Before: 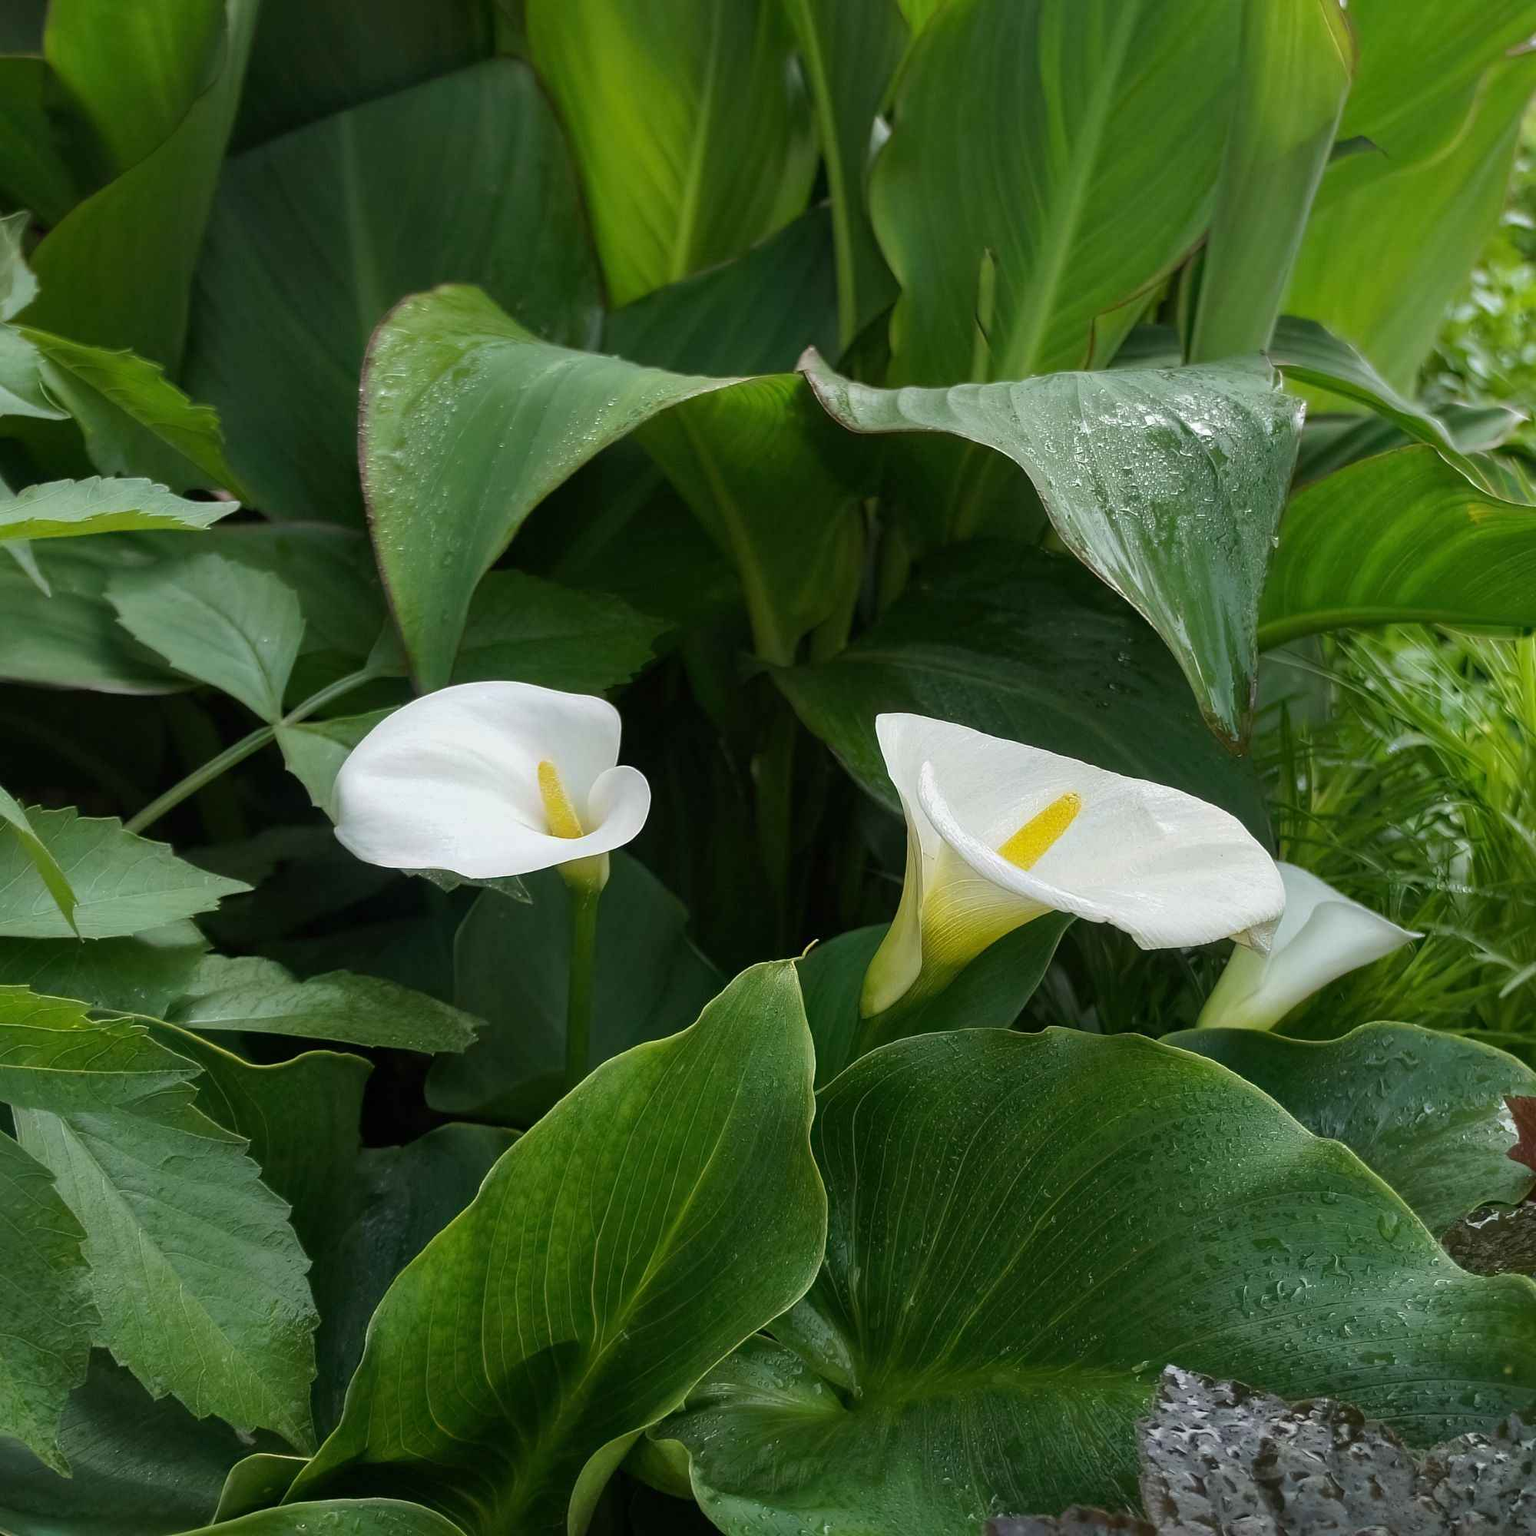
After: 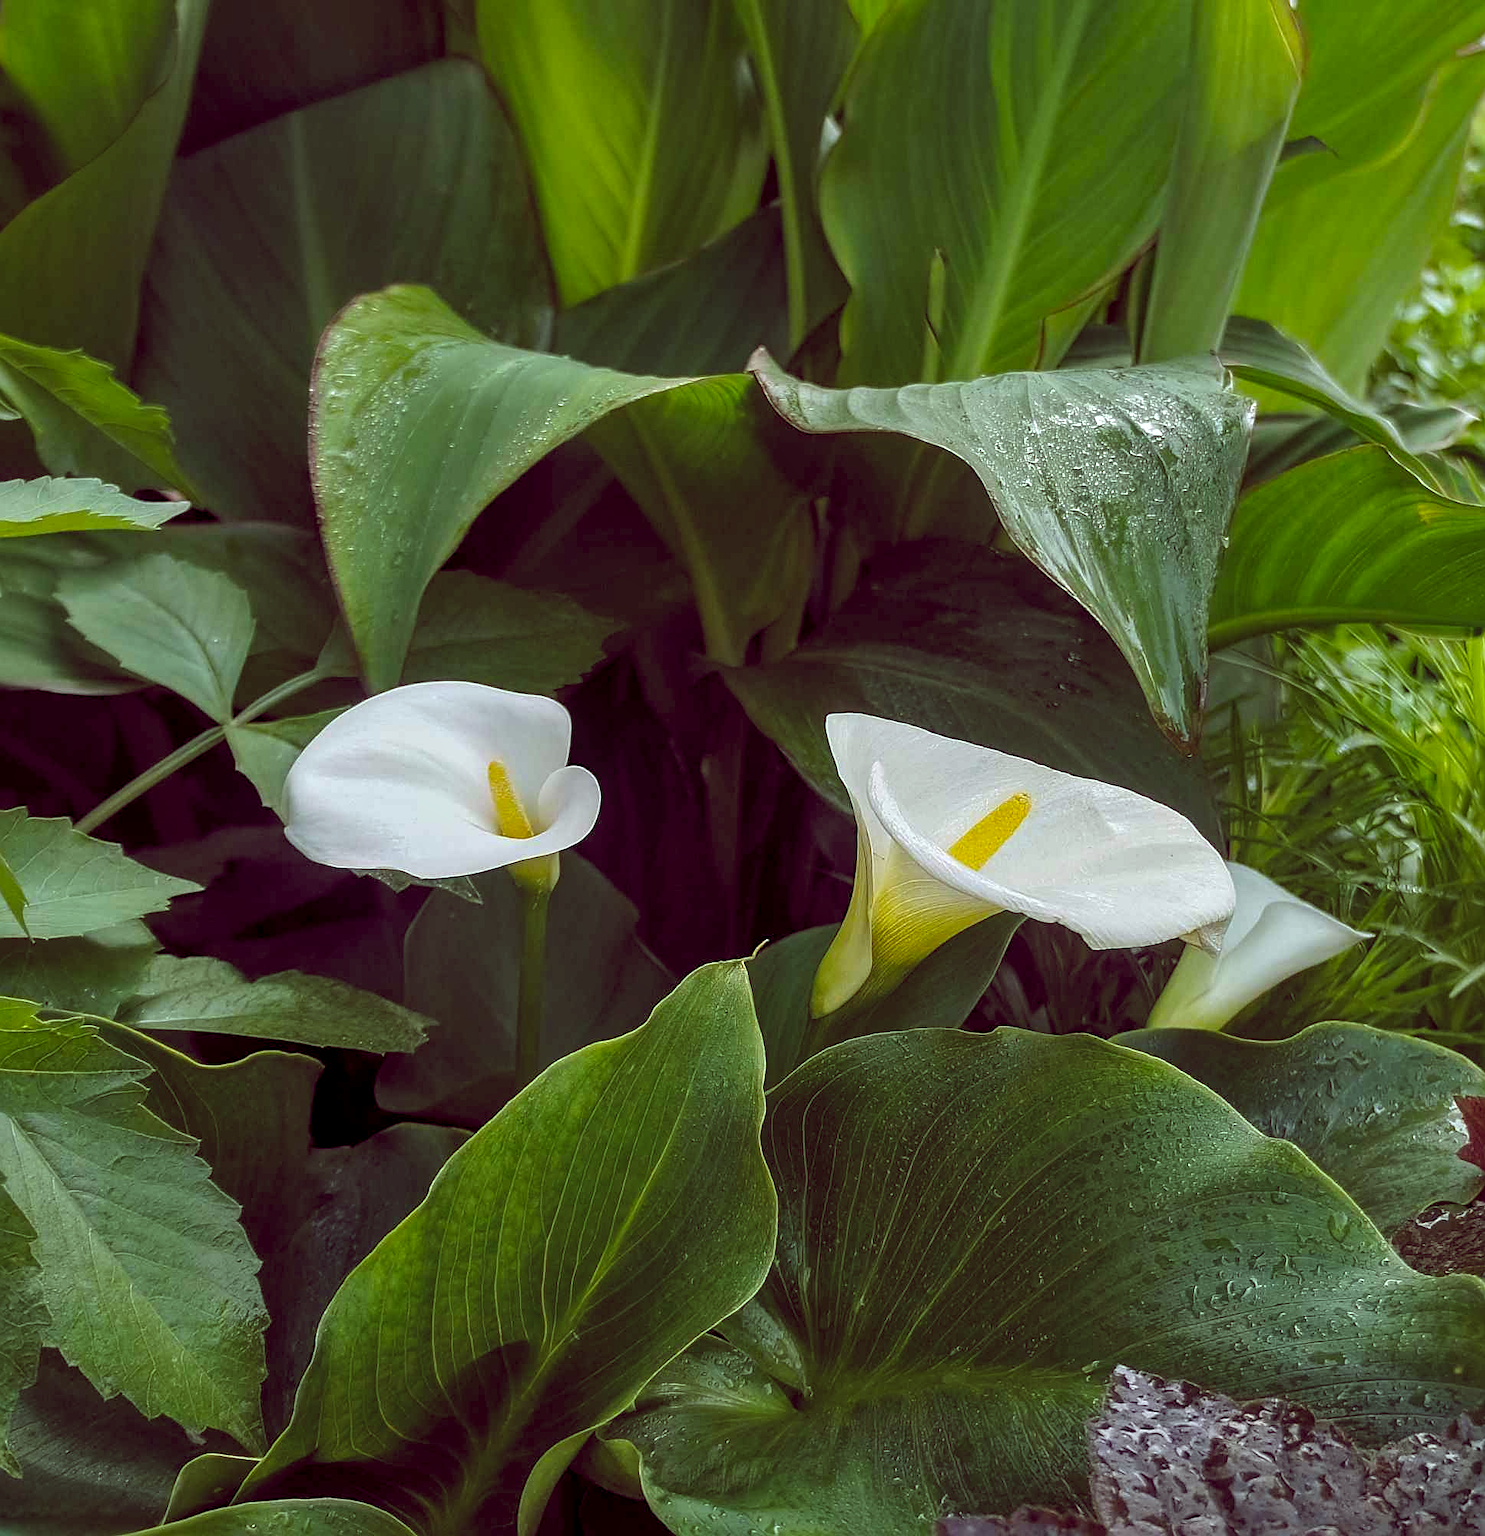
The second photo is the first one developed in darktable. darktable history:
color balance rgb: global offset › chroma 0.287%, global offset › hue 317.84°, perceptual saturation grading › global saturation 19.578%
color correction: highlights a* -2.83, highlights b* -2.44, shadows a* 1.96, shadows b* 3.01
crop and rotate: left 3.284%
local contrast: on, module defaults
sharpen: on, module defaults
